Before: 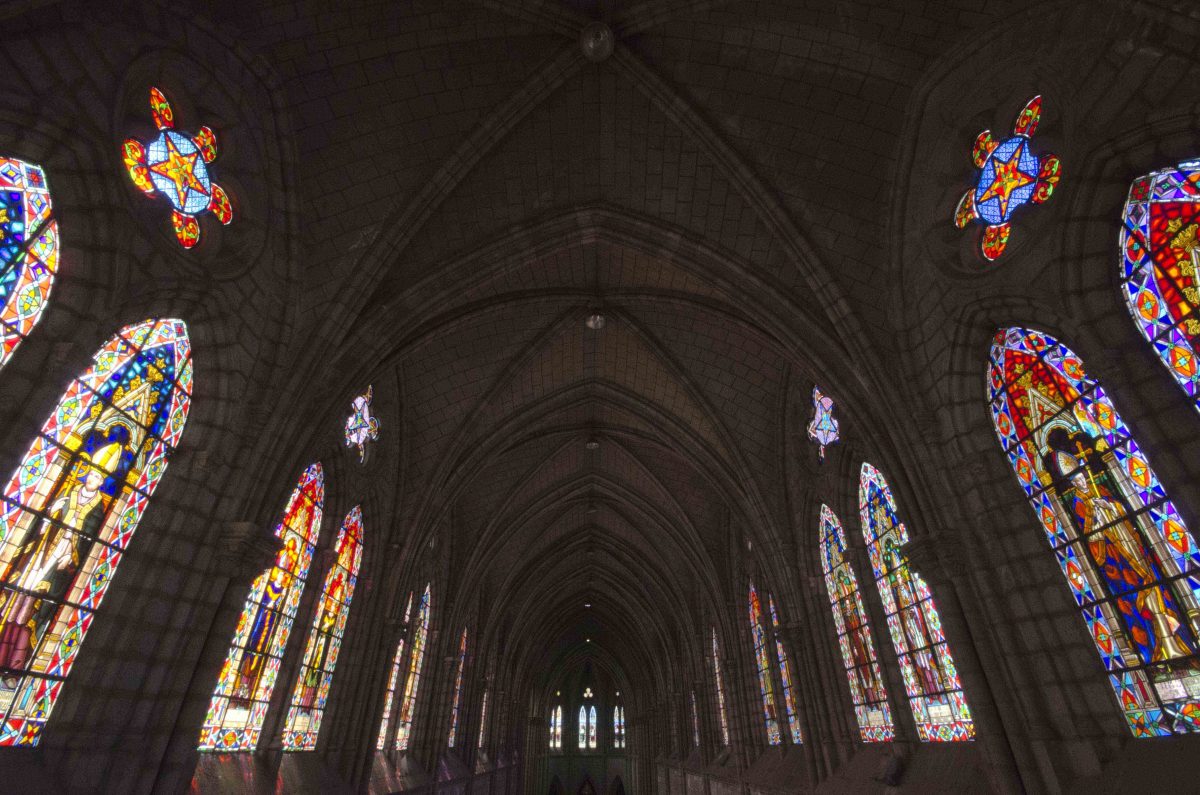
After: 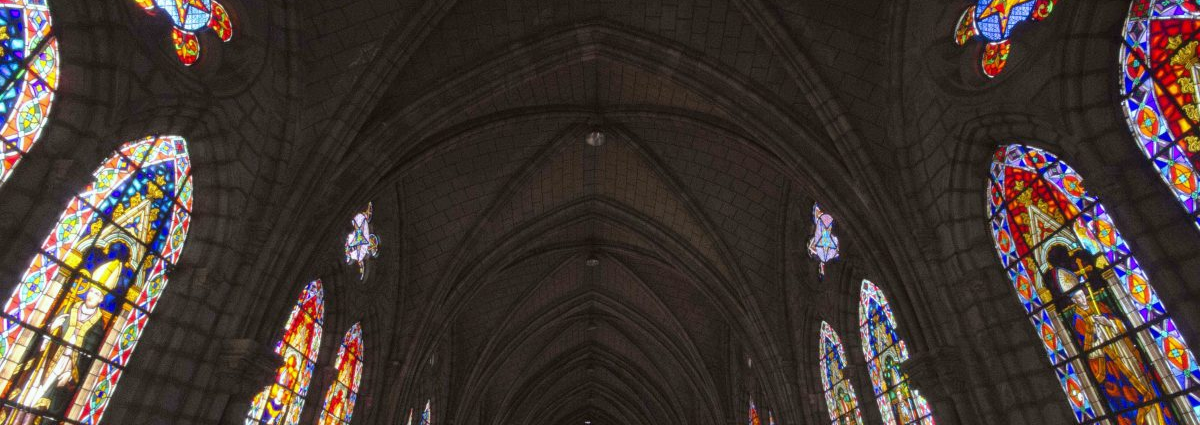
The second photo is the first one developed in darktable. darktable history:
crop and rotate: top 23.043%, bottom 23.437%
white balance: red 0.978, blue 0.999
